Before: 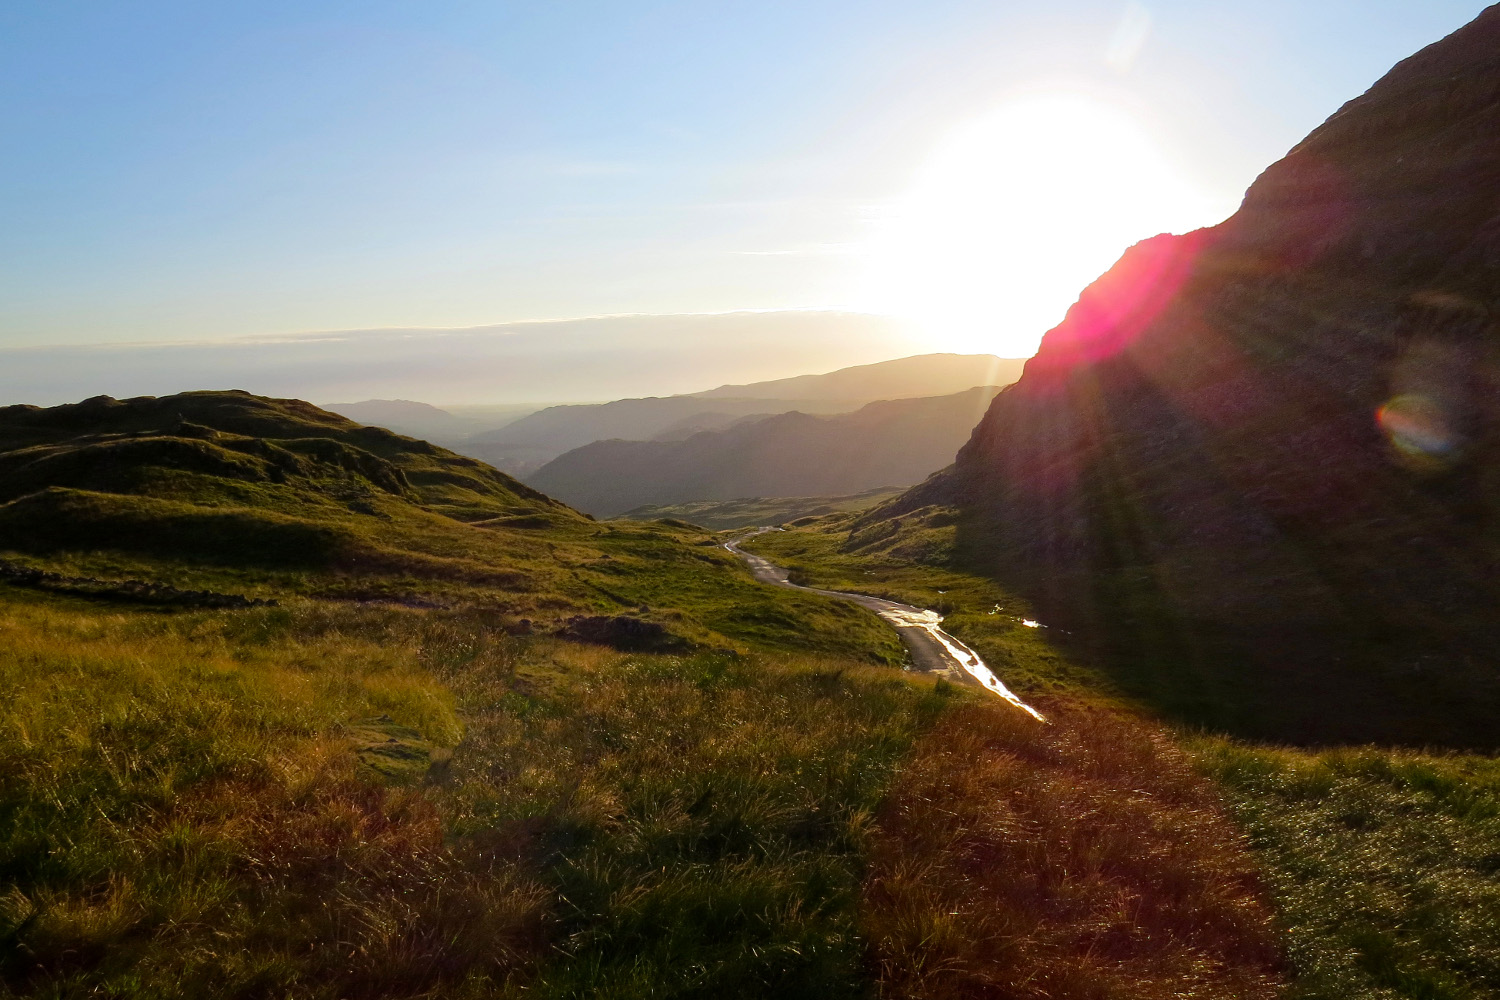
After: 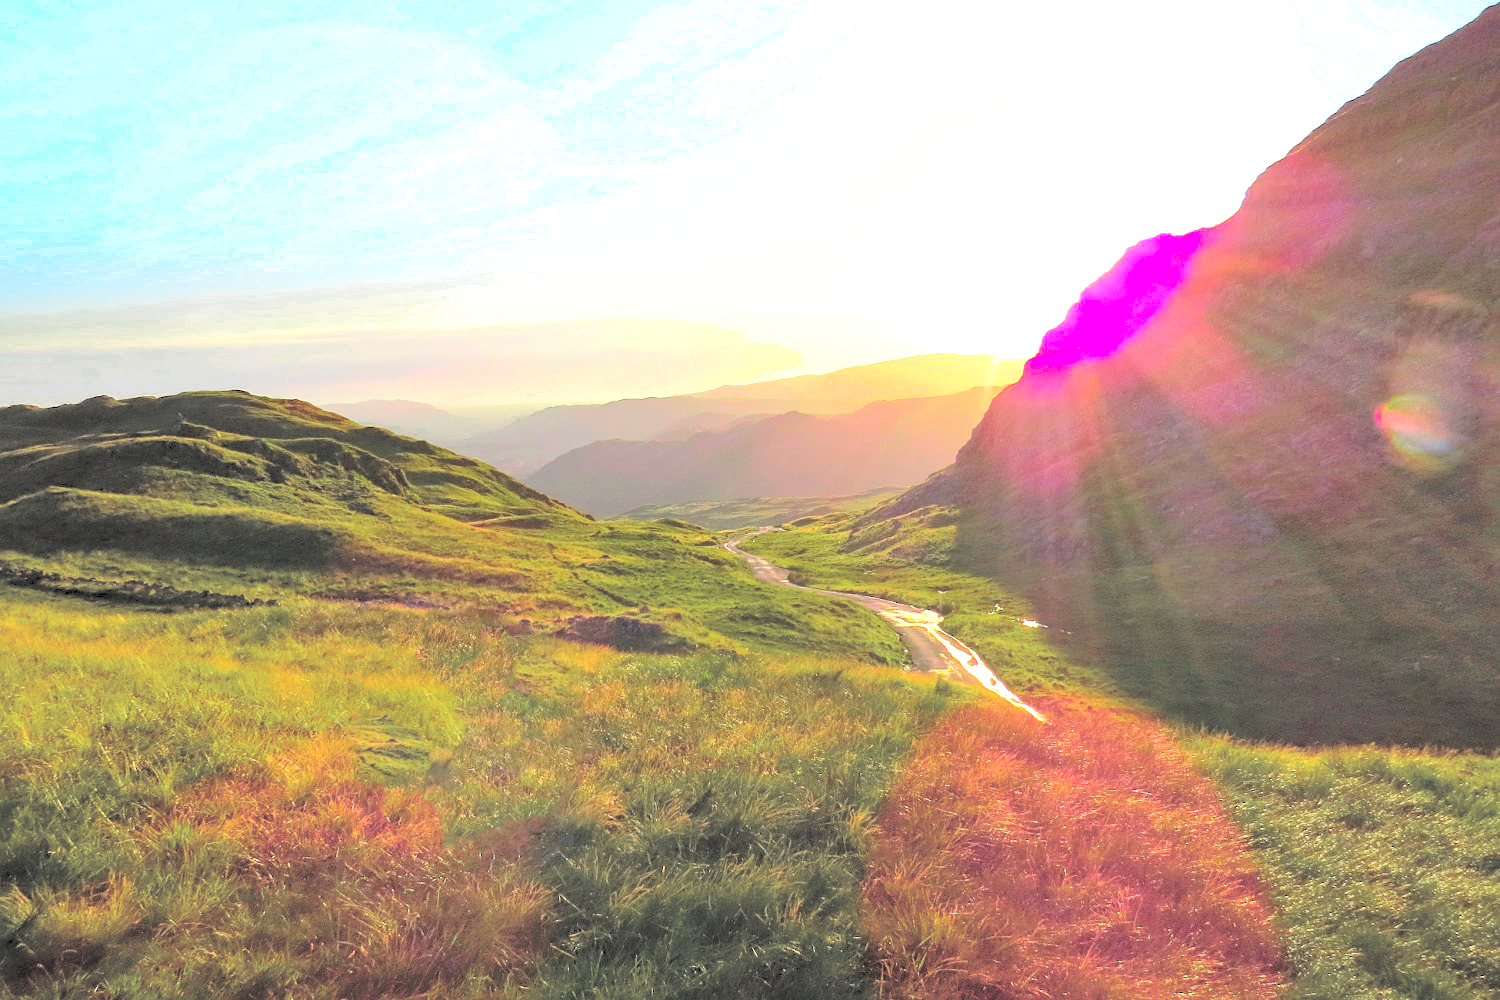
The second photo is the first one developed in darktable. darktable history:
color zones: curves: ch0 [(0, 0.533) (0.126, 0.533) (0.234, 0.533) (0.368, 0.357) (0.5, 0.5) (0.625, 0.5) (0.74, 0.637) (0.875, 0.5)]; ch1 [(0.004, 0.708) (0.129, 0.662) (0.25, 0.5) (0.375, 0.331) (0.496, 0.396) (0.625, 0.649) (0.739, 0.26) (0.875, 0.5) (1, 0.478)]; ch2 [(0, 0.409) (0.132, 0.403) (0.236, 0.558) (0.379, 0.448) (0.5, 0.5) (0.625, 0.5) (0.691, 0.39) (0.875, 0.5)]
color balance rgb: highlights gain › chroma 0.288%, highlights gain › hue 332.72°, perceptual saturation grading › global saturation 16.544%, perceptual brilliance grading › global brilliance 10.654%
sharpen: amount 0.207
shadows and highlights: highlights color adjustment 73.74%, soften with gaussian
contrast brightness saturation: brightness 0.995
